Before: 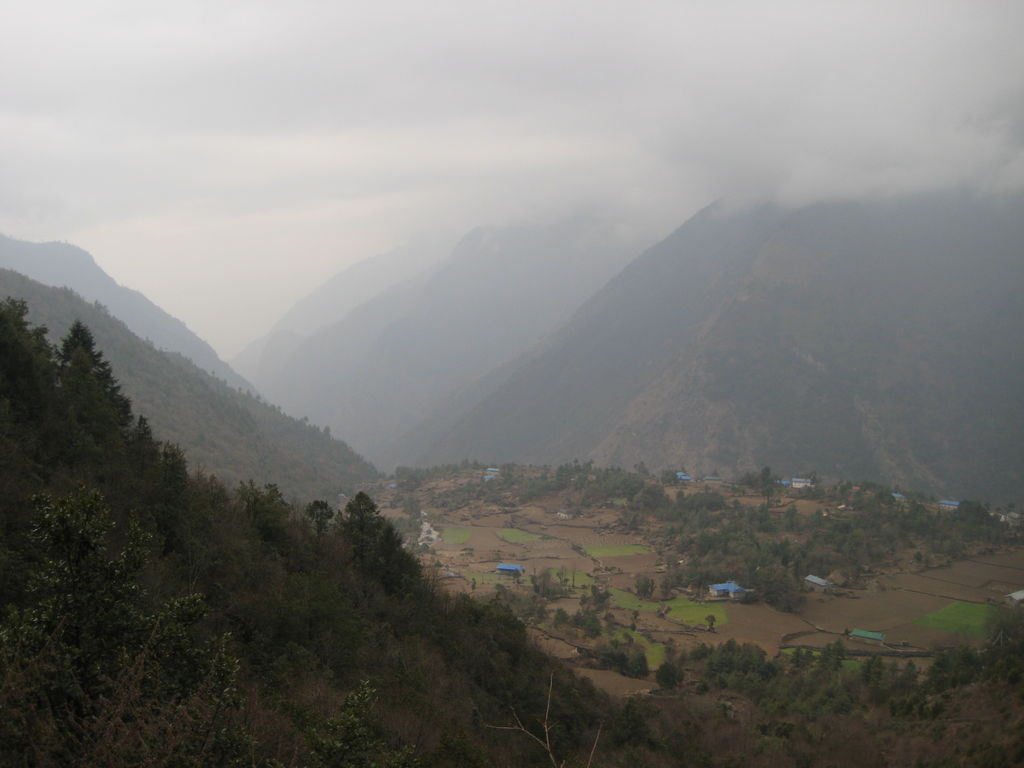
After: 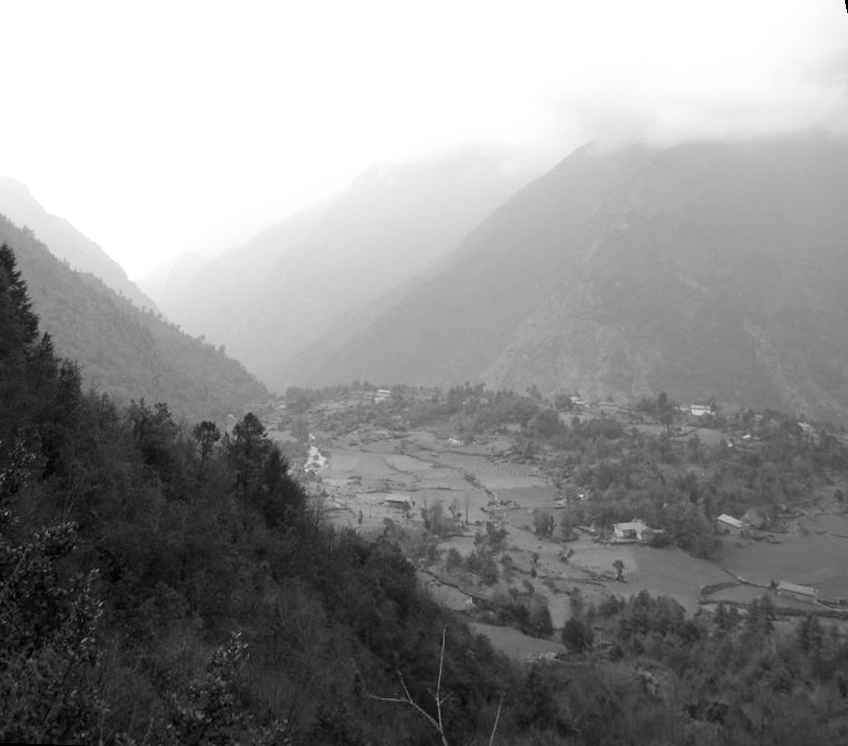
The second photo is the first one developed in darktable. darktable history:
monochrome: on, module defaults
rotate and perspective: rotation 0.72°, lens shift (vertical) -0.352, lens shift (horizontal) -0.051, crop left 0.152, crop right 0.859, crop top 0.019, crop bottom 0.964
velvia: strength 15%
exposure: black level correction 0, exposure 1 EV, compensate exposure bias true, compensate highlight preservation false
color balance: mode lift, gamma, gain (sRGB), lift [0.97, 1, 1, 1], gamma [1.03, 1, 1, 1]
white balance: red 0.926, green 1.003, blue 1.133
